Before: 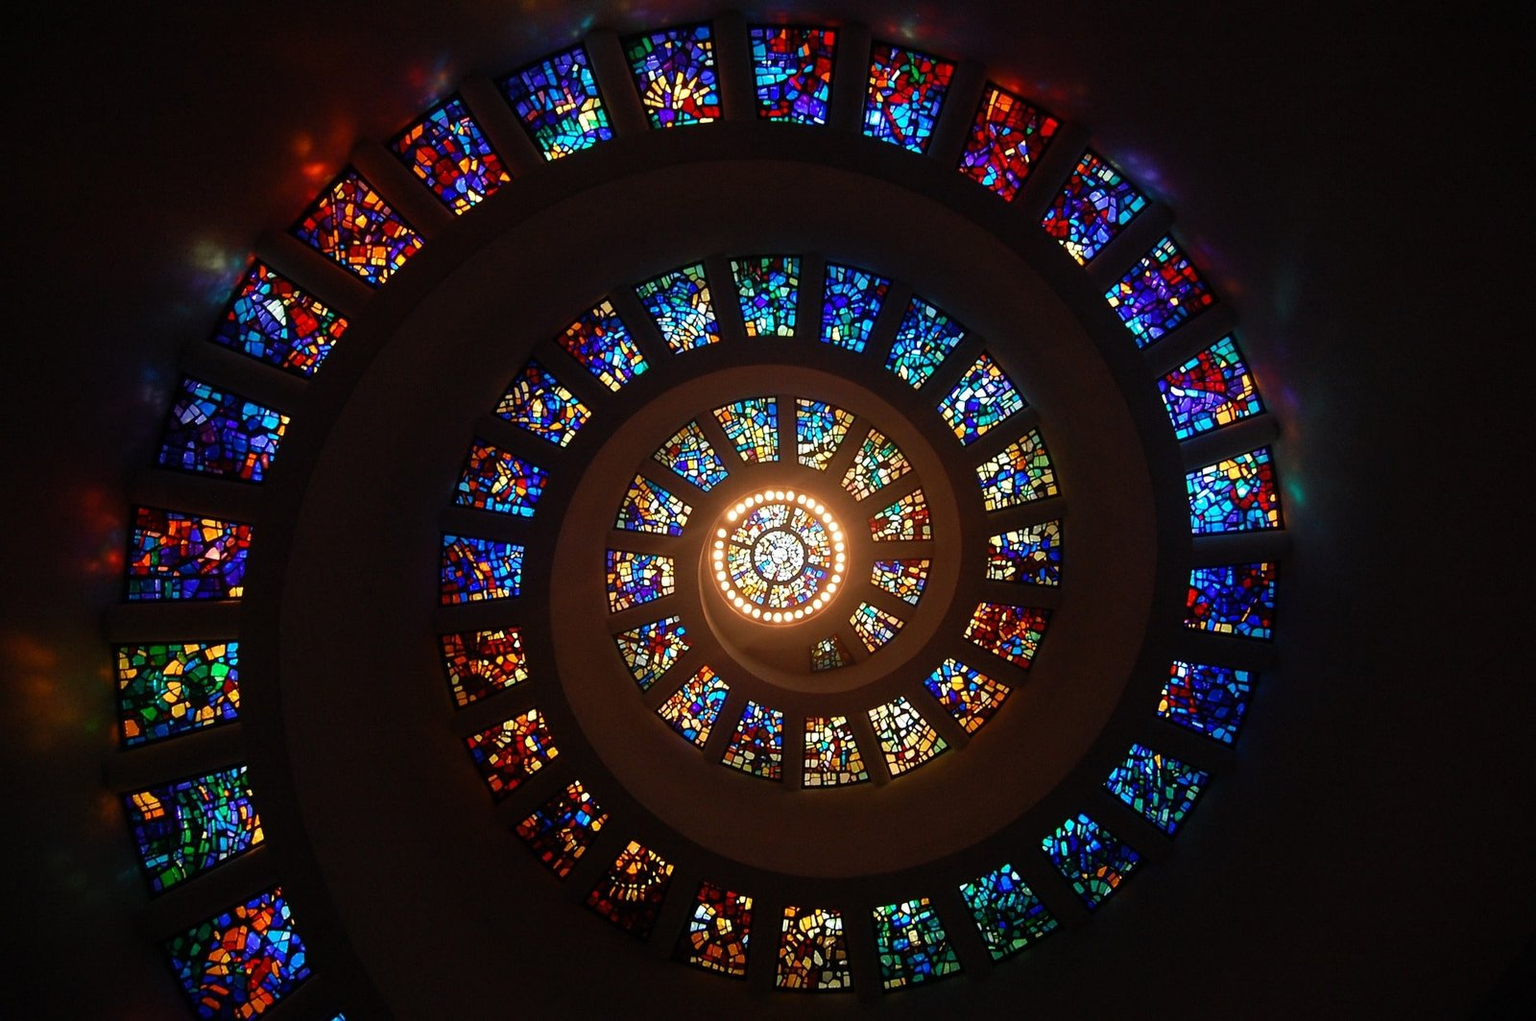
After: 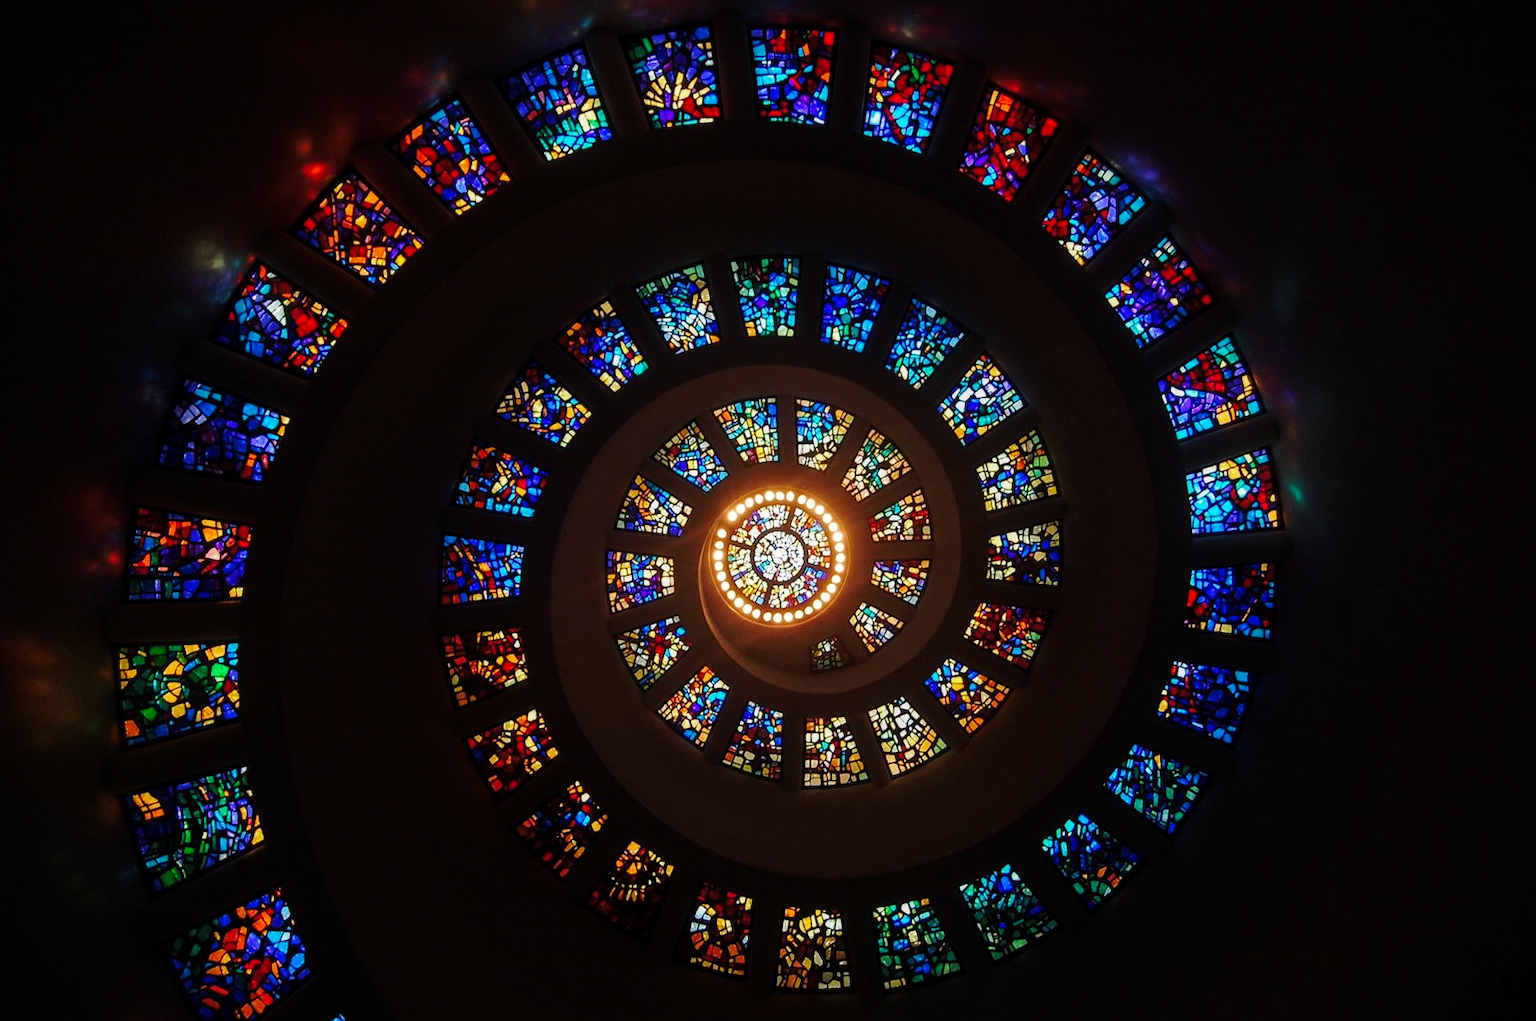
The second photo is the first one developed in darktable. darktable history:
local contrast: on, module defaults
base curve: curves: ch0 [(0, 0) (0.073, 0.04) (0.157, 0.139) (0.492, 0.492) (0.758, 0.758) (1, 1)], preserve colors none
